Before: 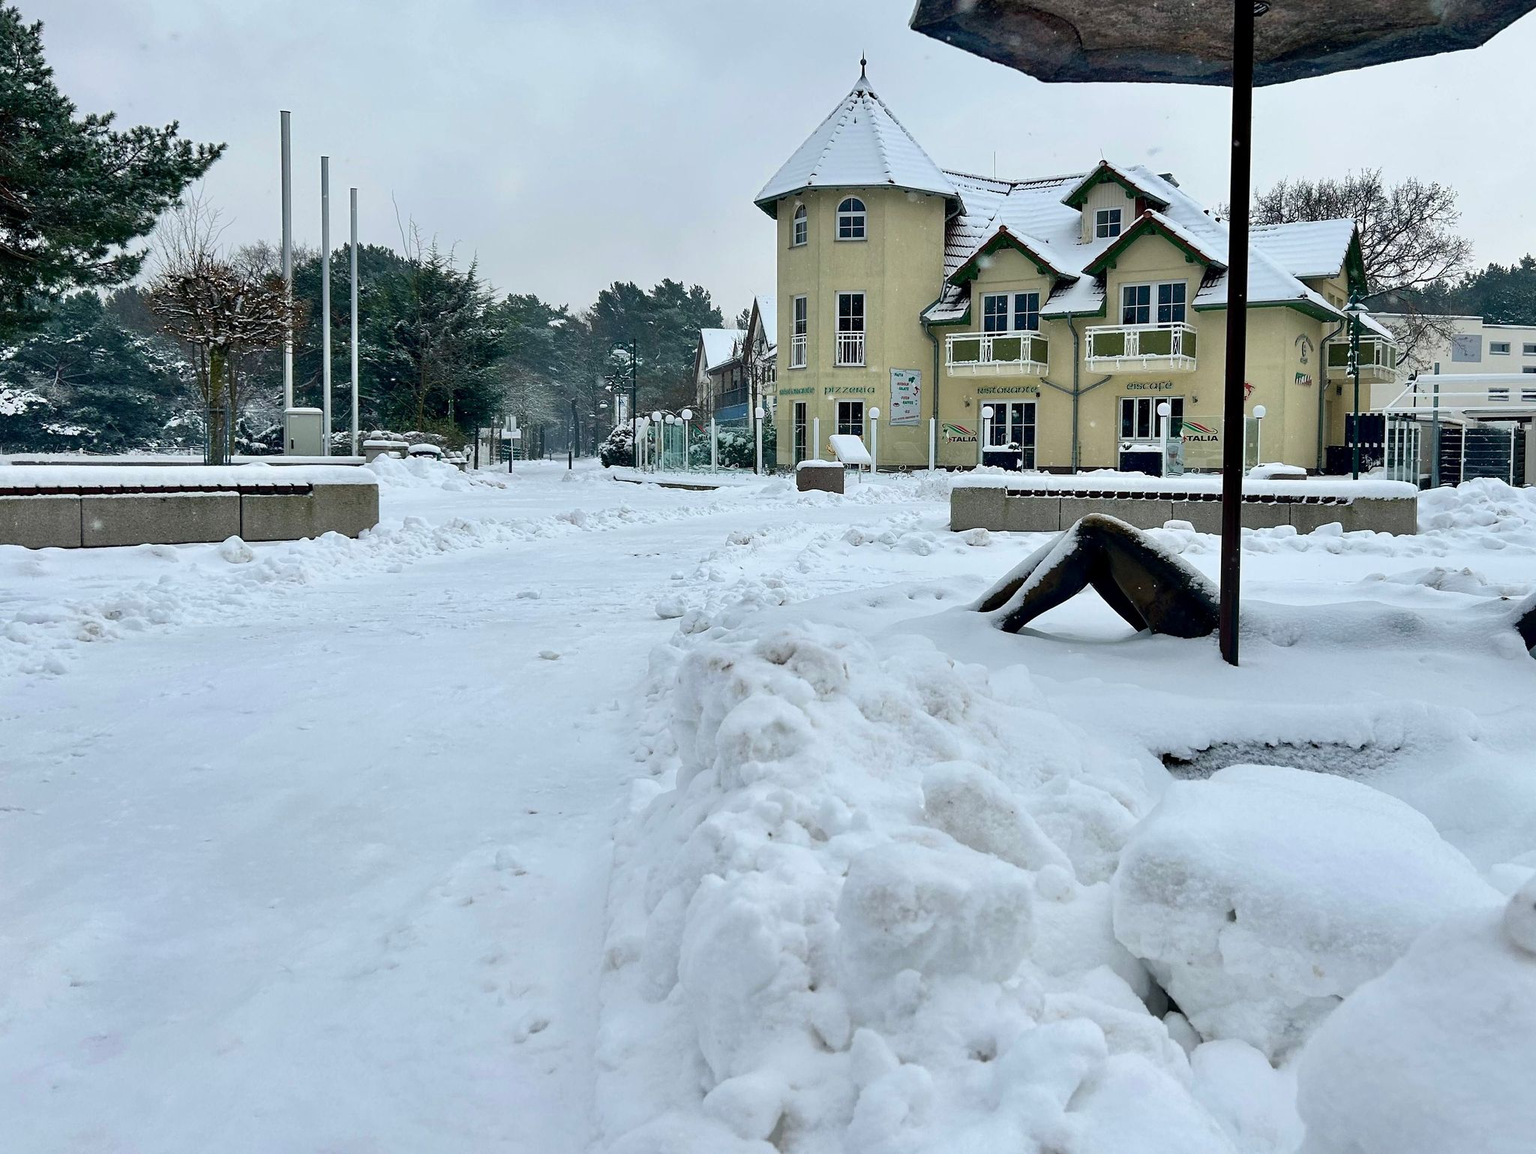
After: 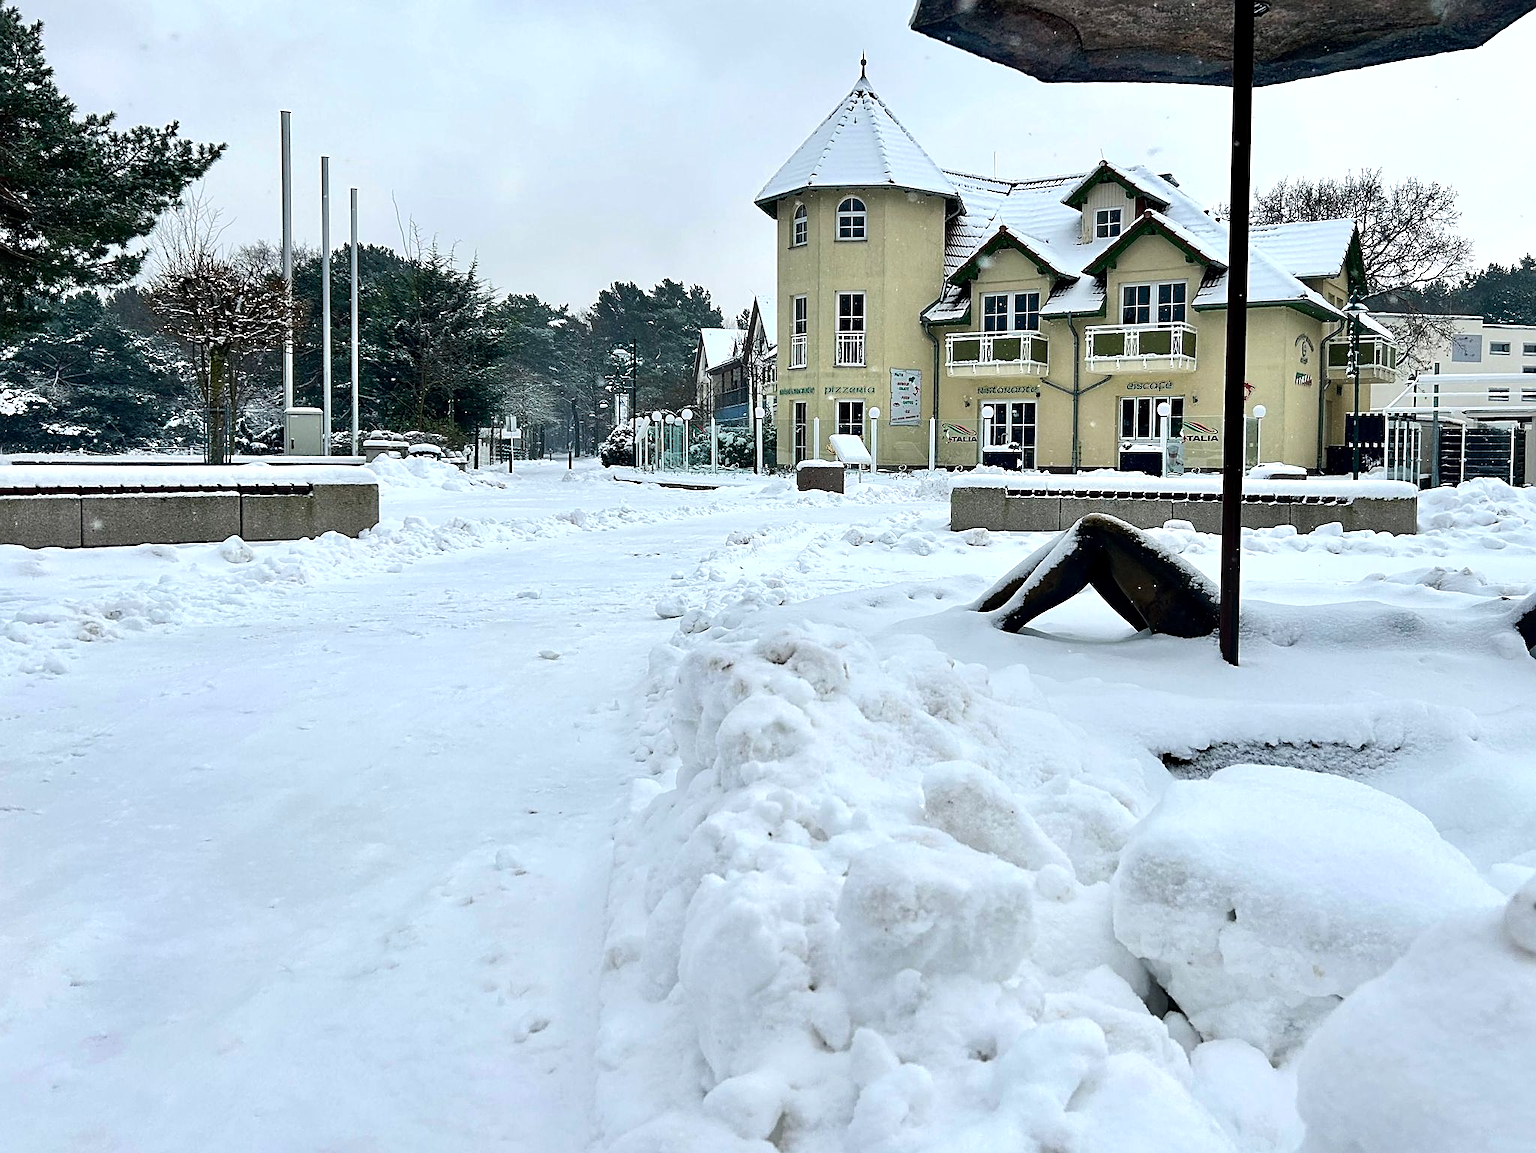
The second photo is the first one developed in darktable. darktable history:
sharpen: on, module defaults
tone equalizer: -8 EV -0.45 EV, -7 EV -0.414 EV, -6 EV -0.315 EV, -5 EV -0.241 EV, -3 EV 0.24 EV, -2 EV 0.345 EV, -1 EV 0.375 EV, +0 EV 0.434 EV, edges refinement/feathering 500, mask exposure compensation -1.57 EV, preserve details no
